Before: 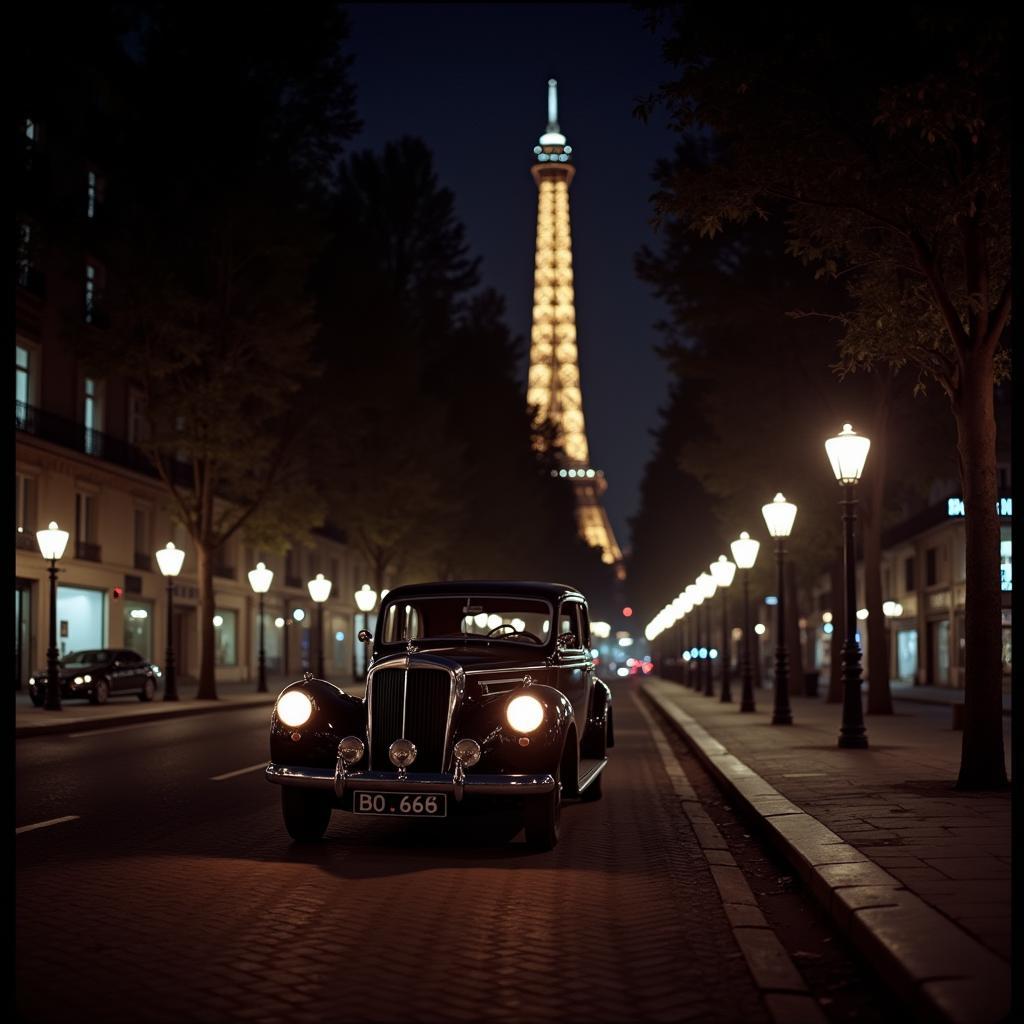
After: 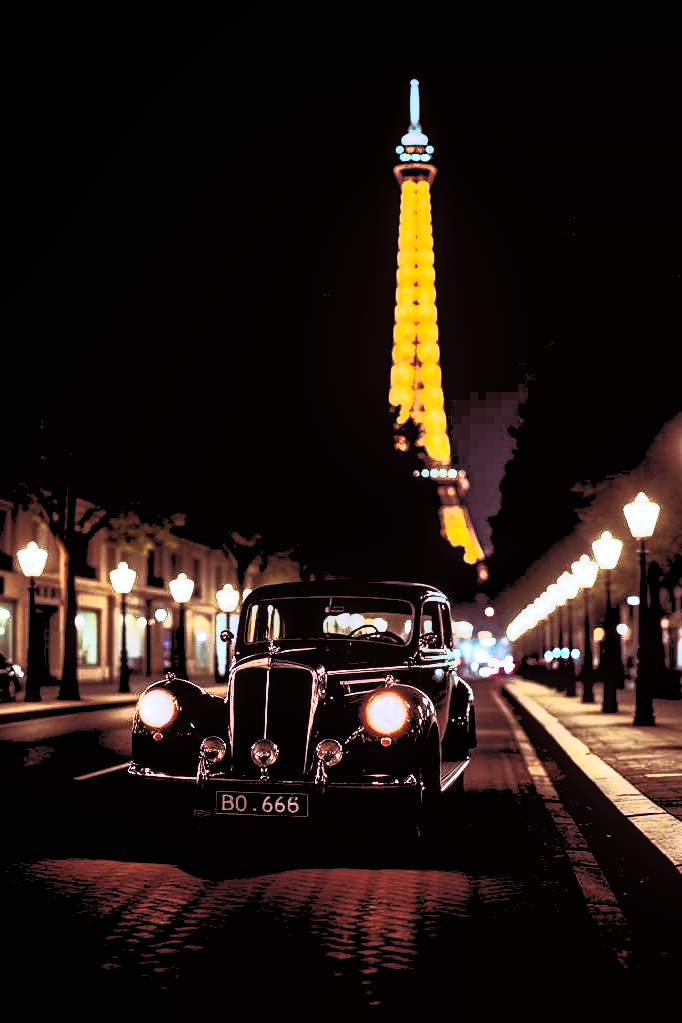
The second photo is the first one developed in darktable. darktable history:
white balance: red 0.984, blue 1.059
local contrast: on, module defaults
crop and rotate: left 13.537%, right 19.796%
rgb levels: levels [[0.034, 0.472, 0.904], [0, 0.5, 1], [0, 0.5, 1]]
exposure: exposure 1 EV, compensate highlight preservation false
contrast brightness saturation: contrast 1, brightness 1, saturation 1
split-toning: highlights › hue 298.8°, highlights › saturation 0.73, compress 41.76%
